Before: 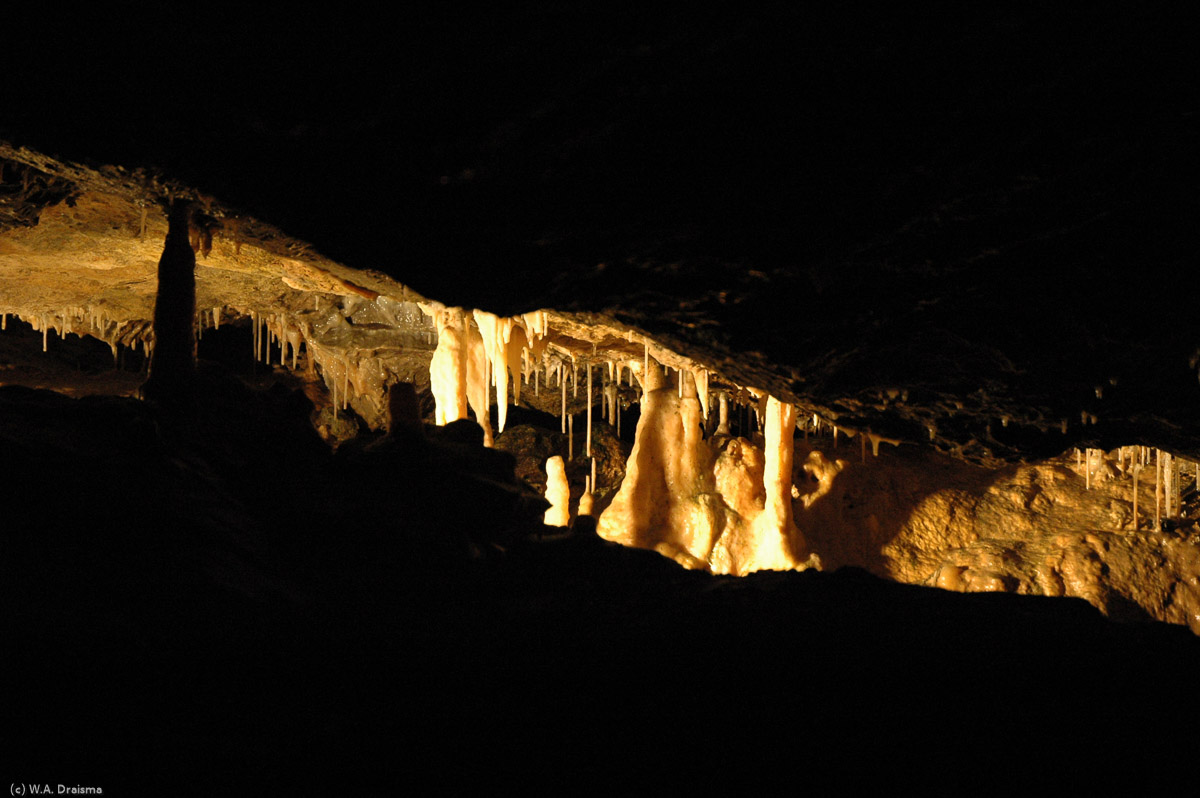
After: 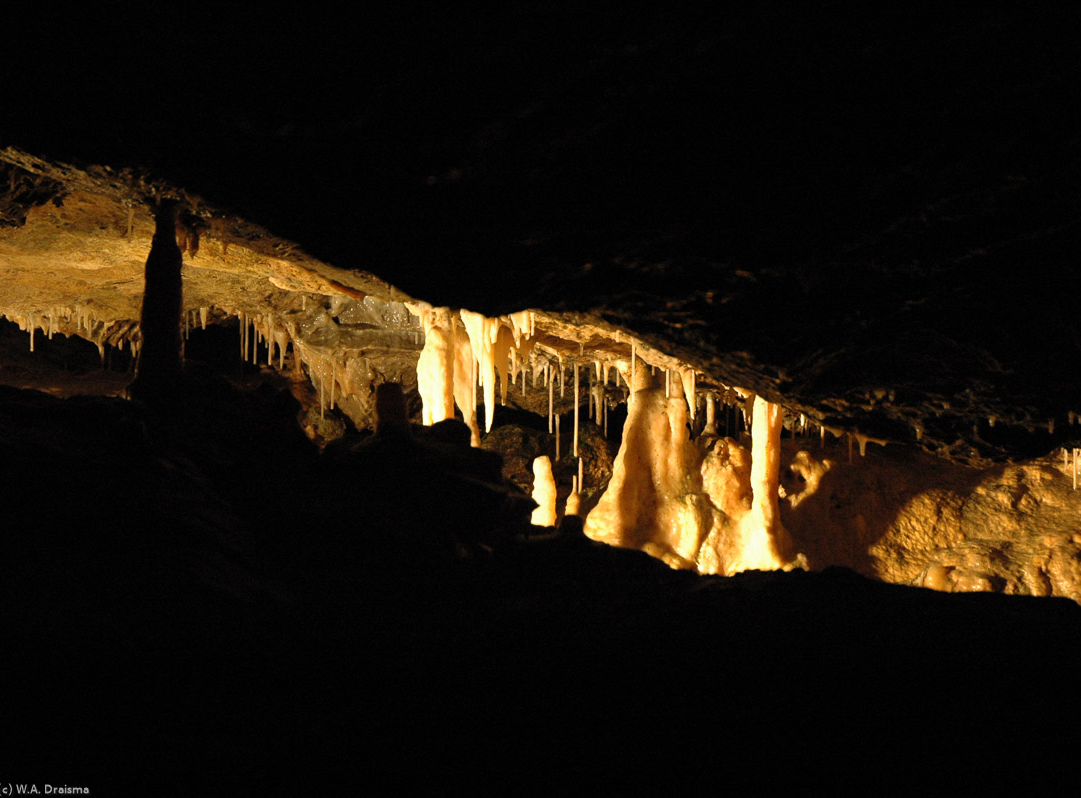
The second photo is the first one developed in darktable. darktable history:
crop and rotate: left 1.088%, right 8.807%
tone equalizer: on, module defaults
